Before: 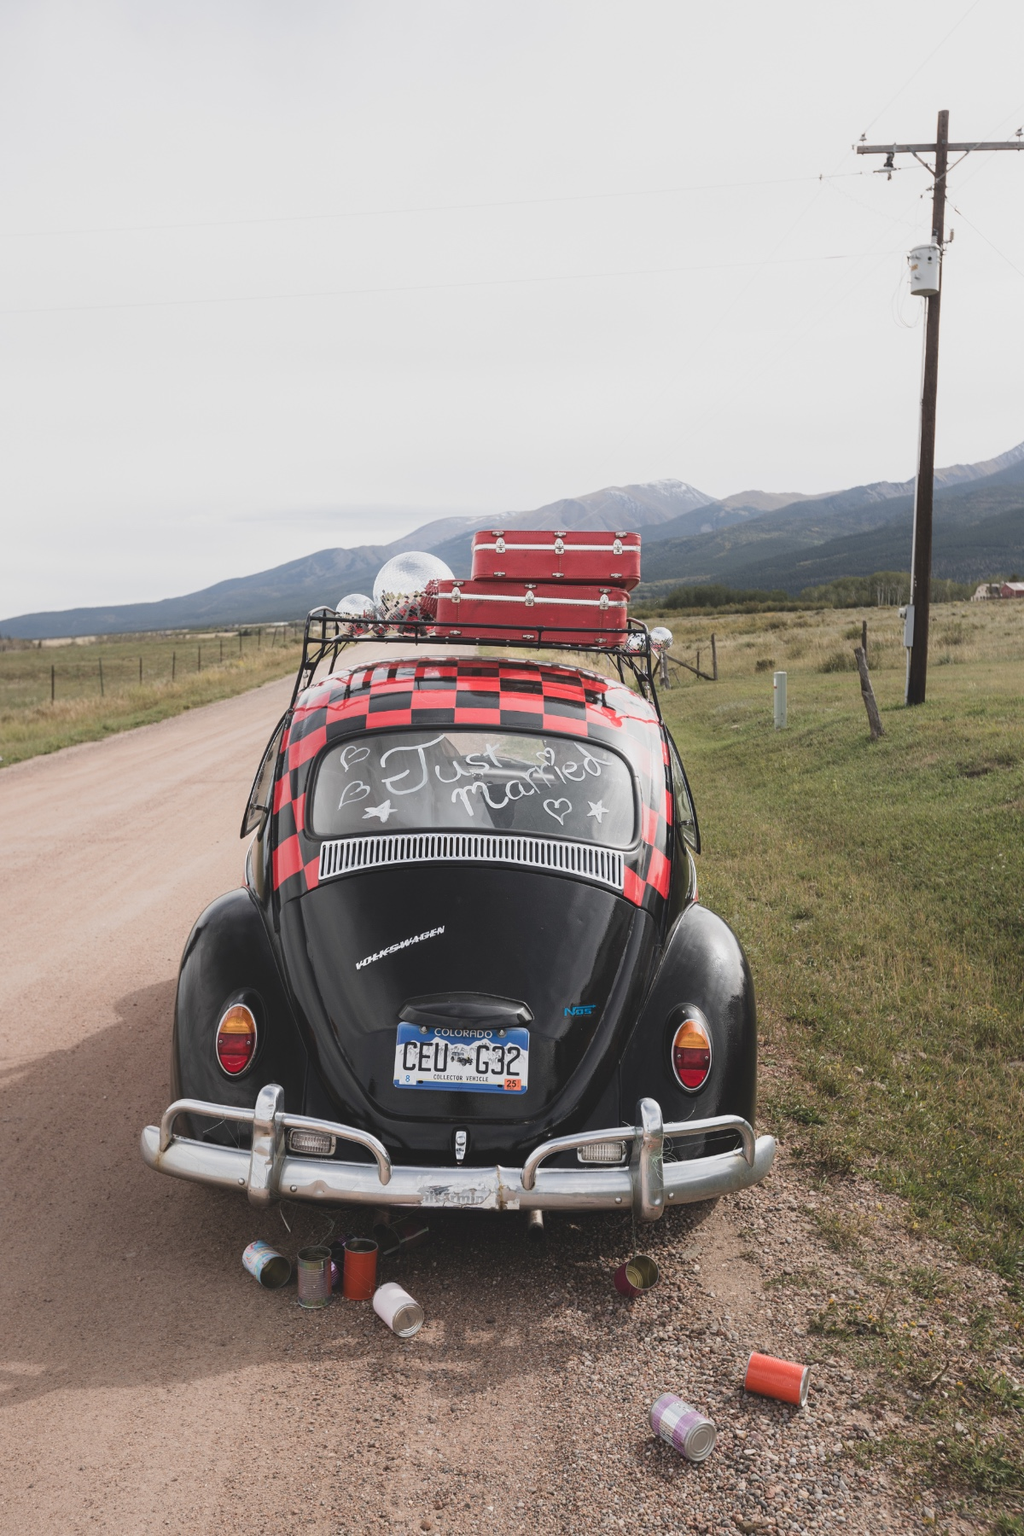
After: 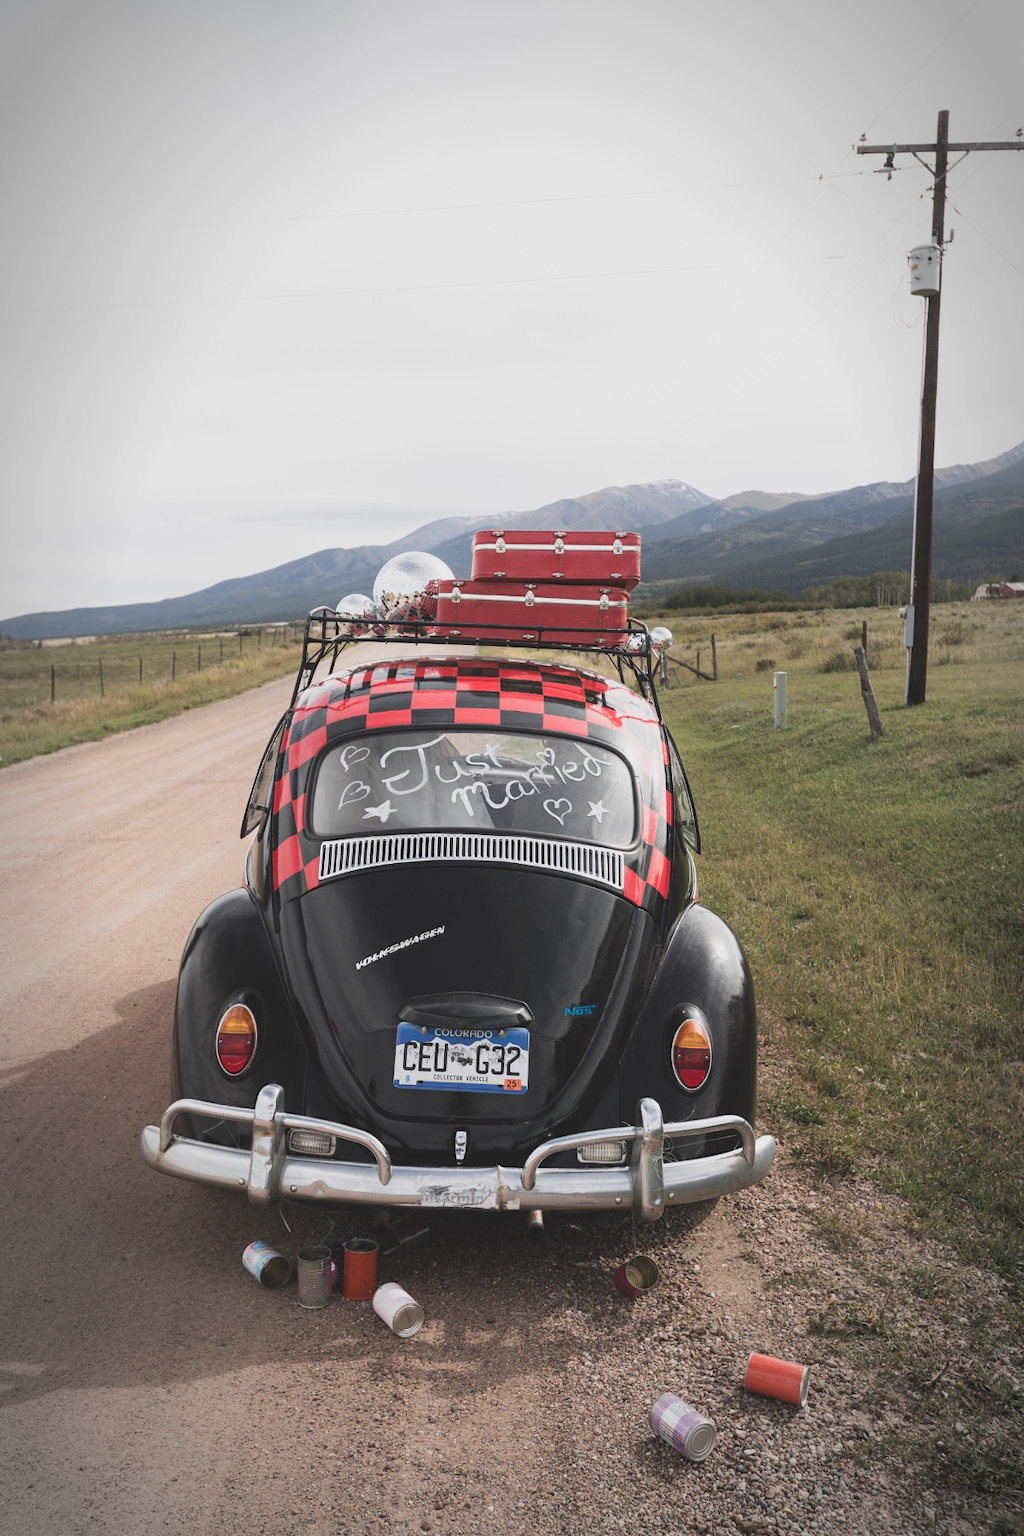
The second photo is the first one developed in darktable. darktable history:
vignetting: automatic ratio true
tone curve: curves: ch0 [(0, 0) (0.003, 0.003) (0.011, 0.015) (0.025, 0.031) (0.044, 0.056) (0.069, 0.083) (0.1, 0.113) (0.136, 0.145) (0.177, 0.184) (0.224, 0.225) (0.277, 0.275) (0.335, 0.327) (0.399, 0.385) (0.468, 0.447) (0.543, 0.528) (0.623, 0.611) (0.709, 0.703) (0.801, 0.802) (0.898, 0.902) (1, 1)], preserve colors none
